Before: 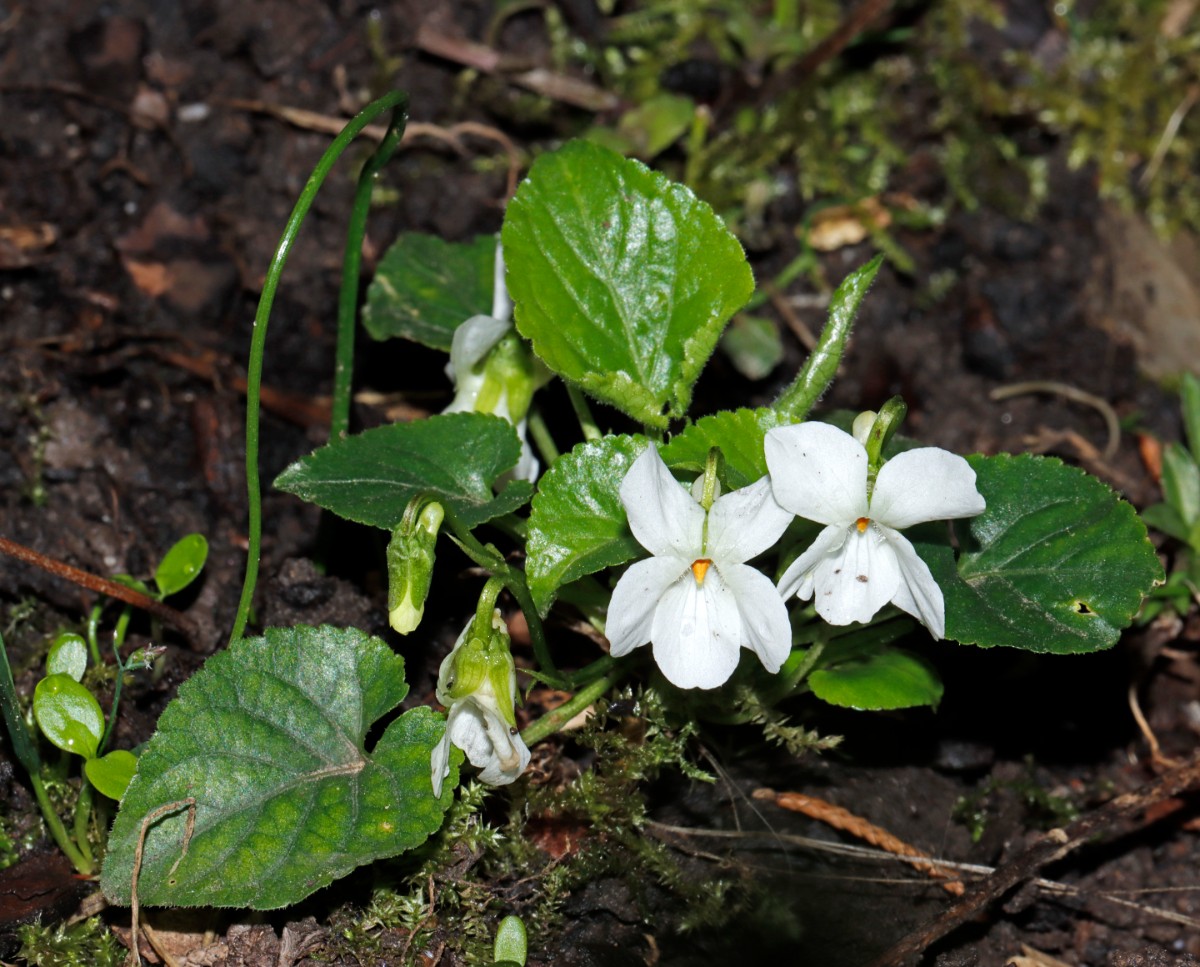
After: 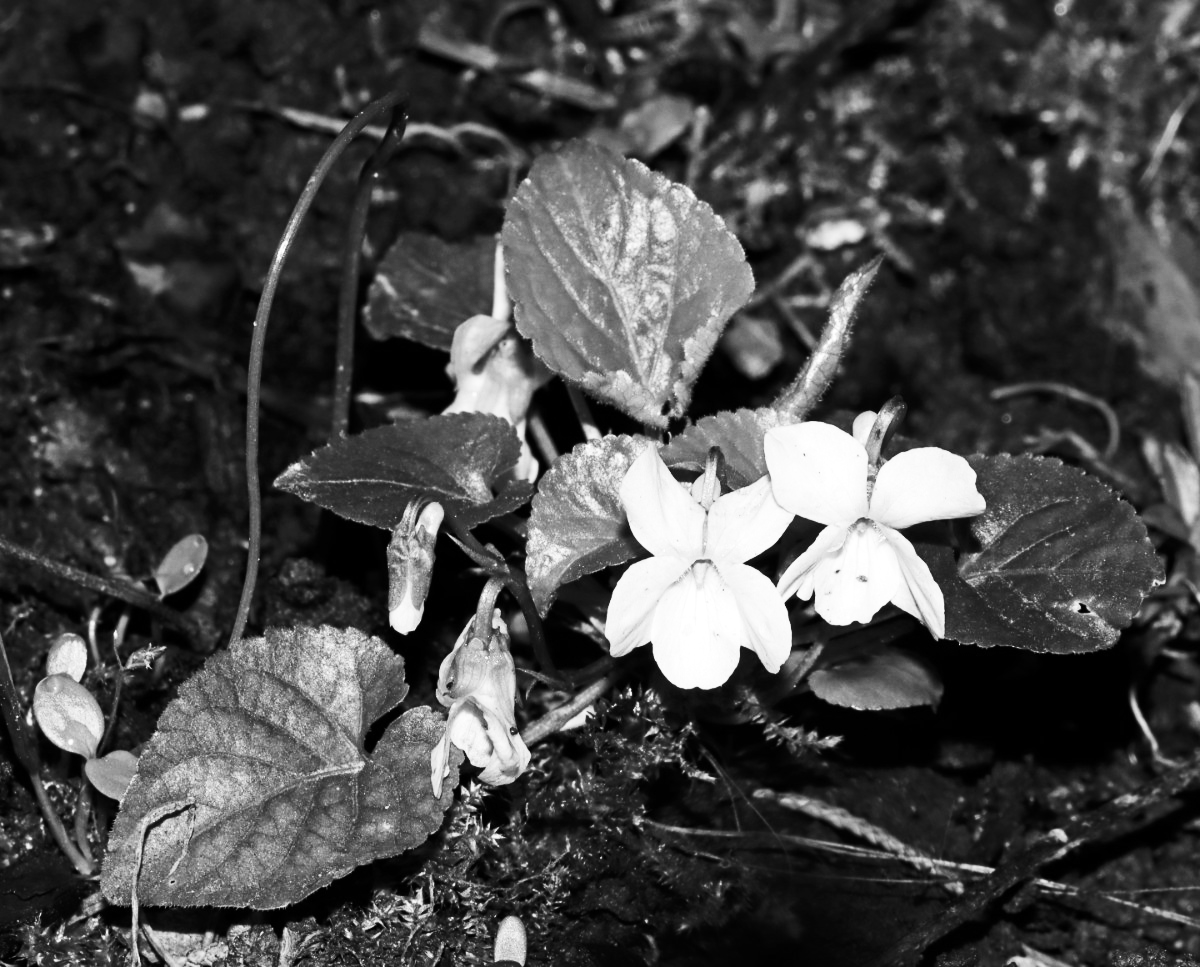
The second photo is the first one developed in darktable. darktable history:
color correction: highlights b* 3
white balance: red 1.127, blue 0.943
monochrome: on, module defaults
contrast brightness saturation: contrast 0.39, brightness 0.1
